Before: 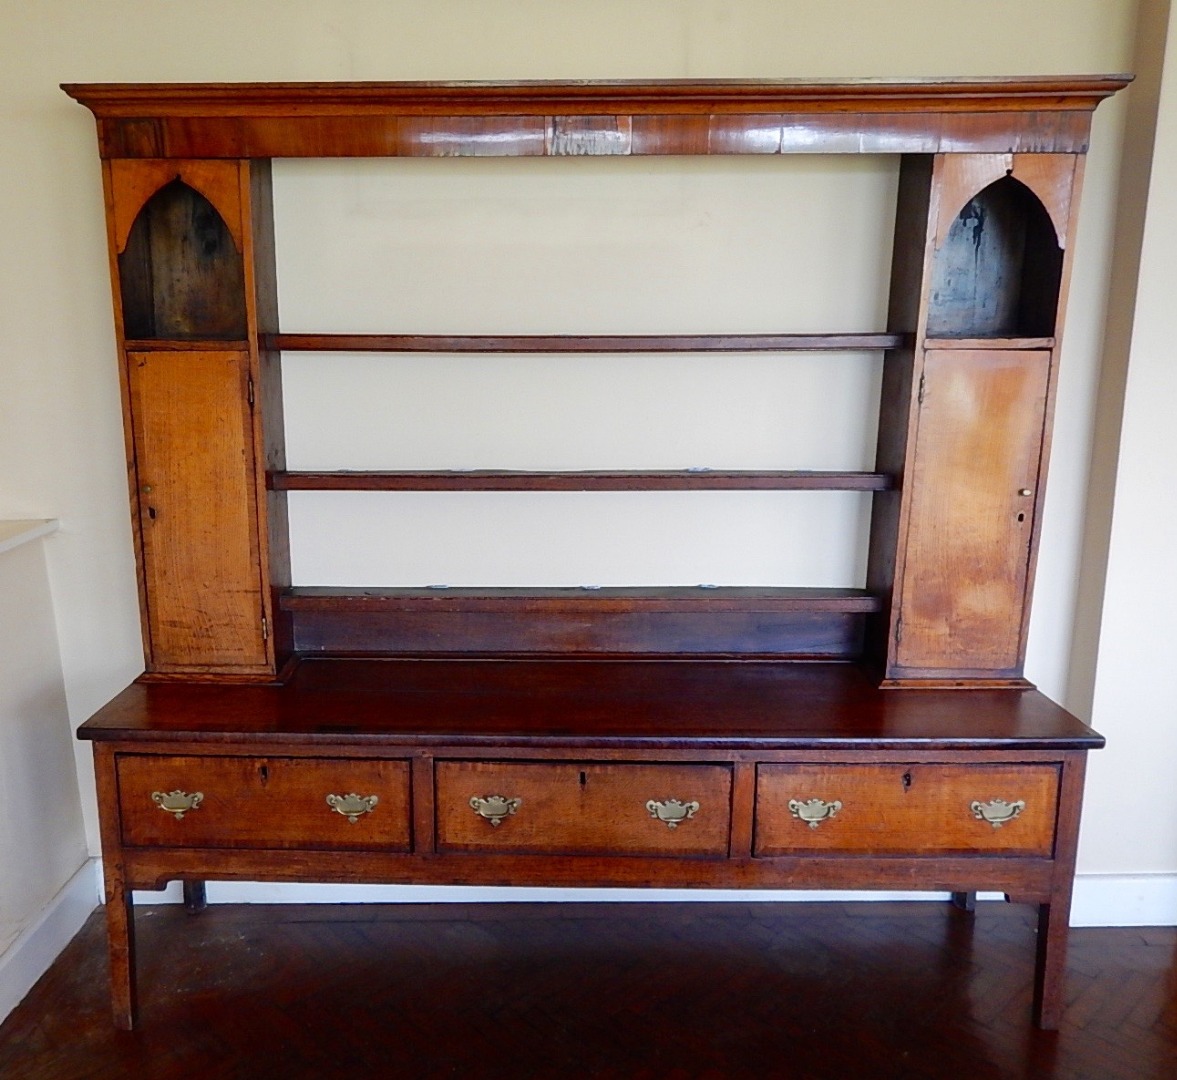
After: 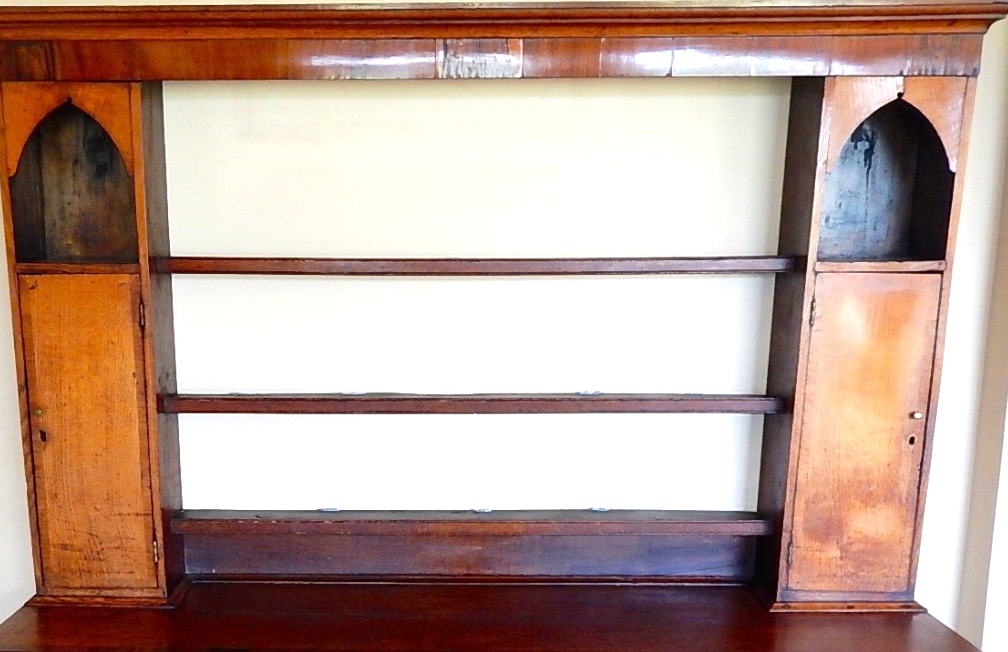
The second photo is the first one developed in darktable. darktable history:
crop and rotate: left 9.345%, top 7.22%, right 4.982%, bottom 32.331%
exposure: exposure 0.77 EV, compensate highlight preservation false
